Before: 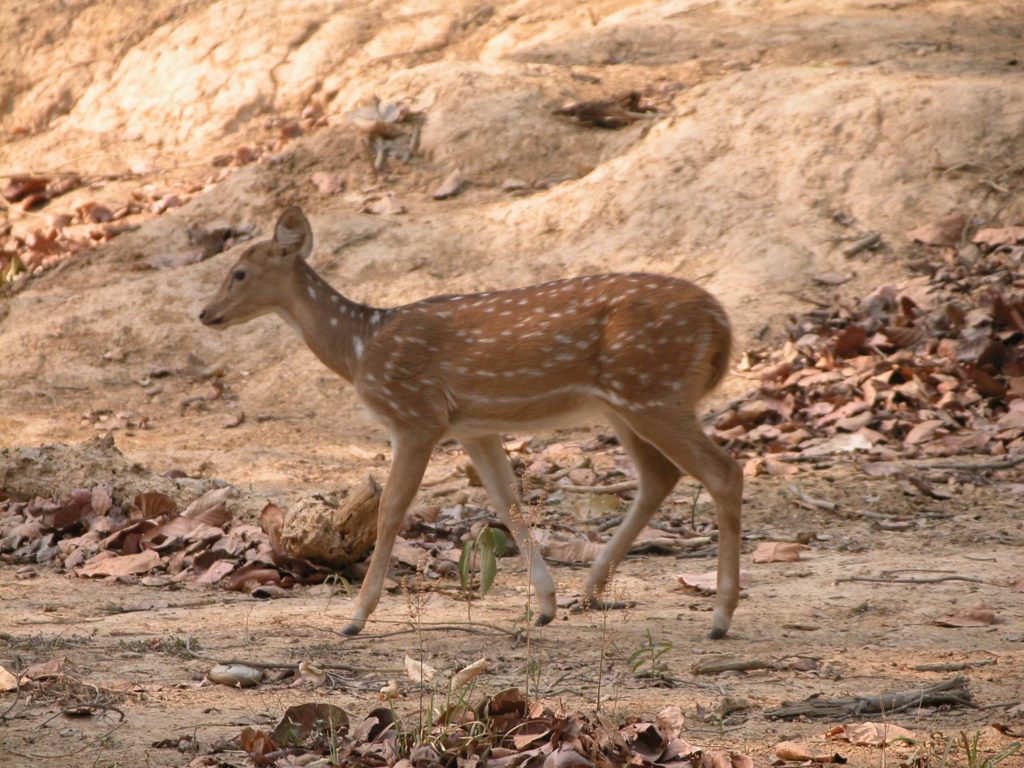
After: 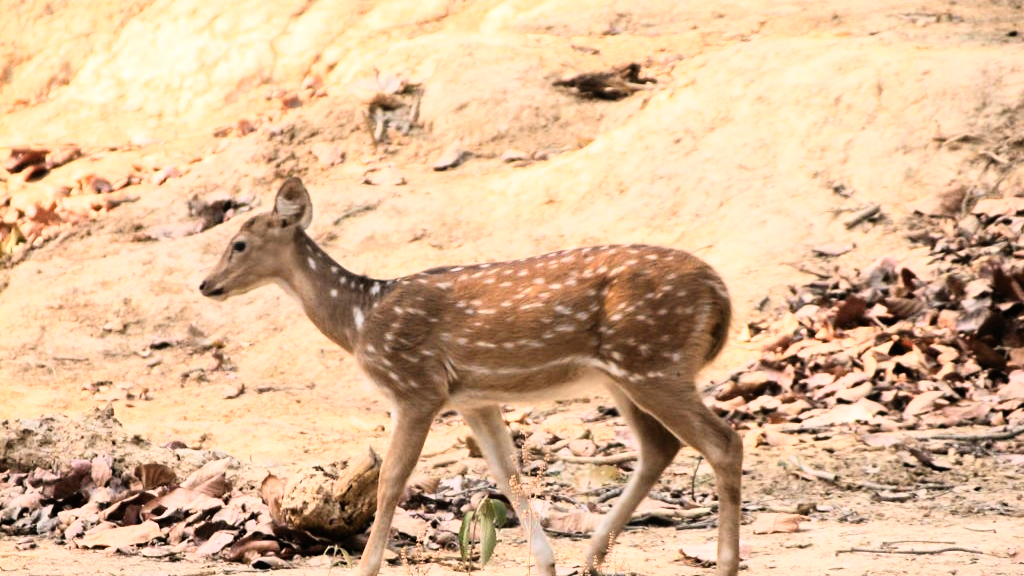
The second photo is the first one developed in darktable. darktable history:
crop: top 3.857%, bottom 21.132%
rgb curve: curves: ch0 [(0, 0) (0.21, 0.15) (0.24, 0.21) (0.5, 0.75) (0.75, 0.96) (0.89, 0.99) (1, 1)]; ch1 [(0, 0.02) (0.21, 0.13) (0.25, 0.2) (0.5, 0.67) (0.75, 0.9) (0.89, 0.97) (1, 1)]; ch2 [(0, 0.02) (0.21, 0.13) (0.25, 0.2) (0.5, 0.67) (0.75, 0.9) (0.89, 0.97) (1, 1)], compensate middle gray true
